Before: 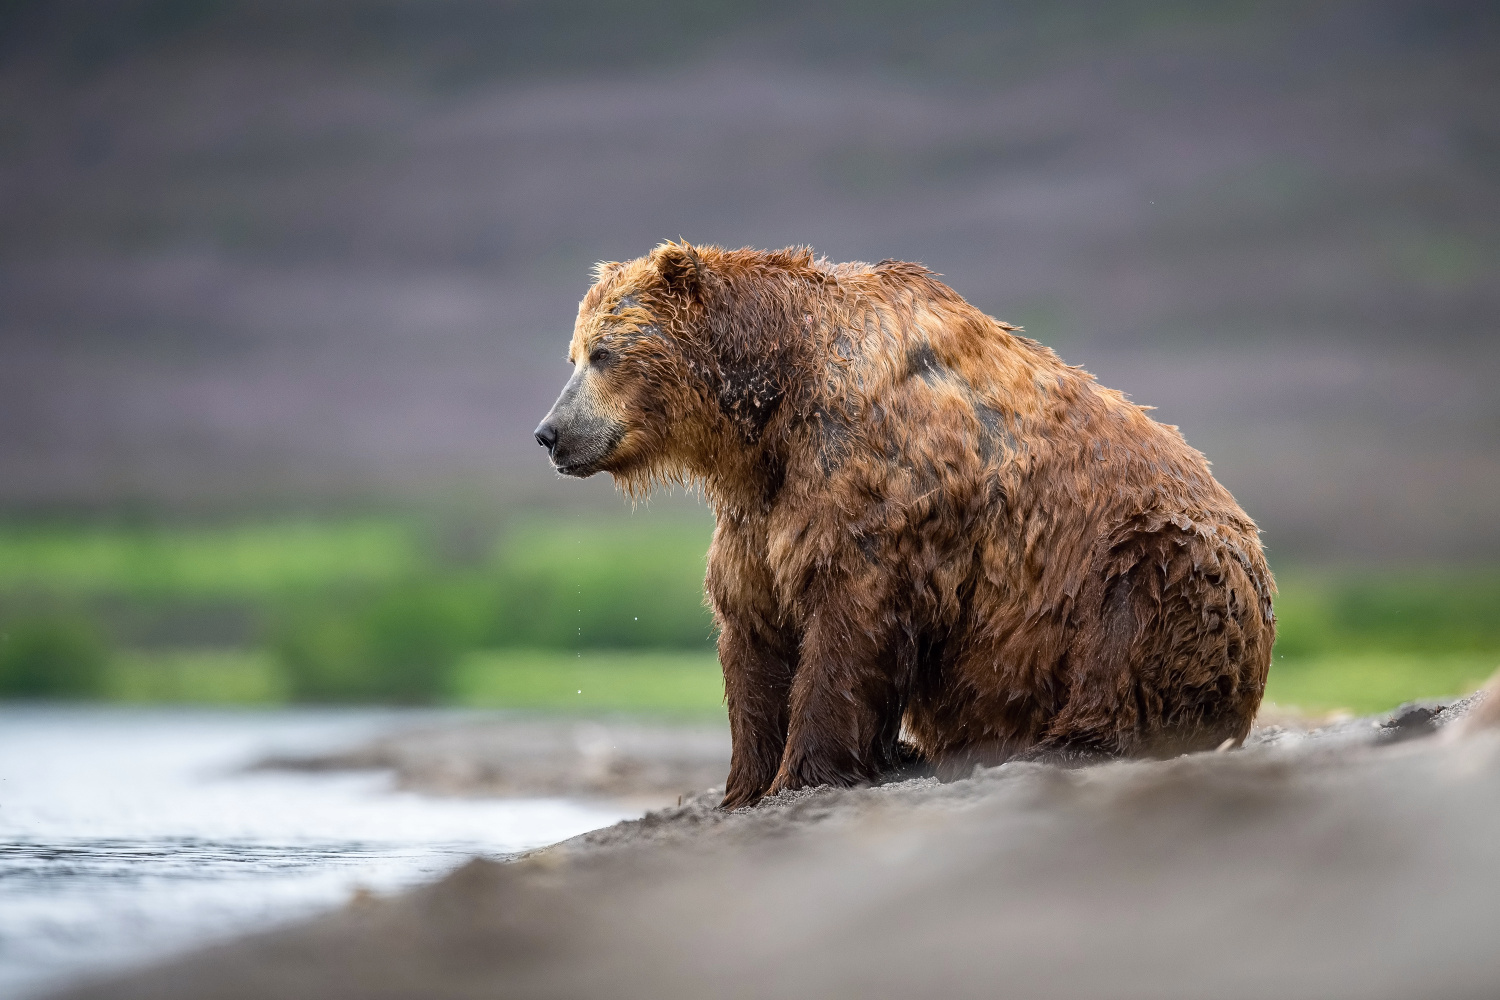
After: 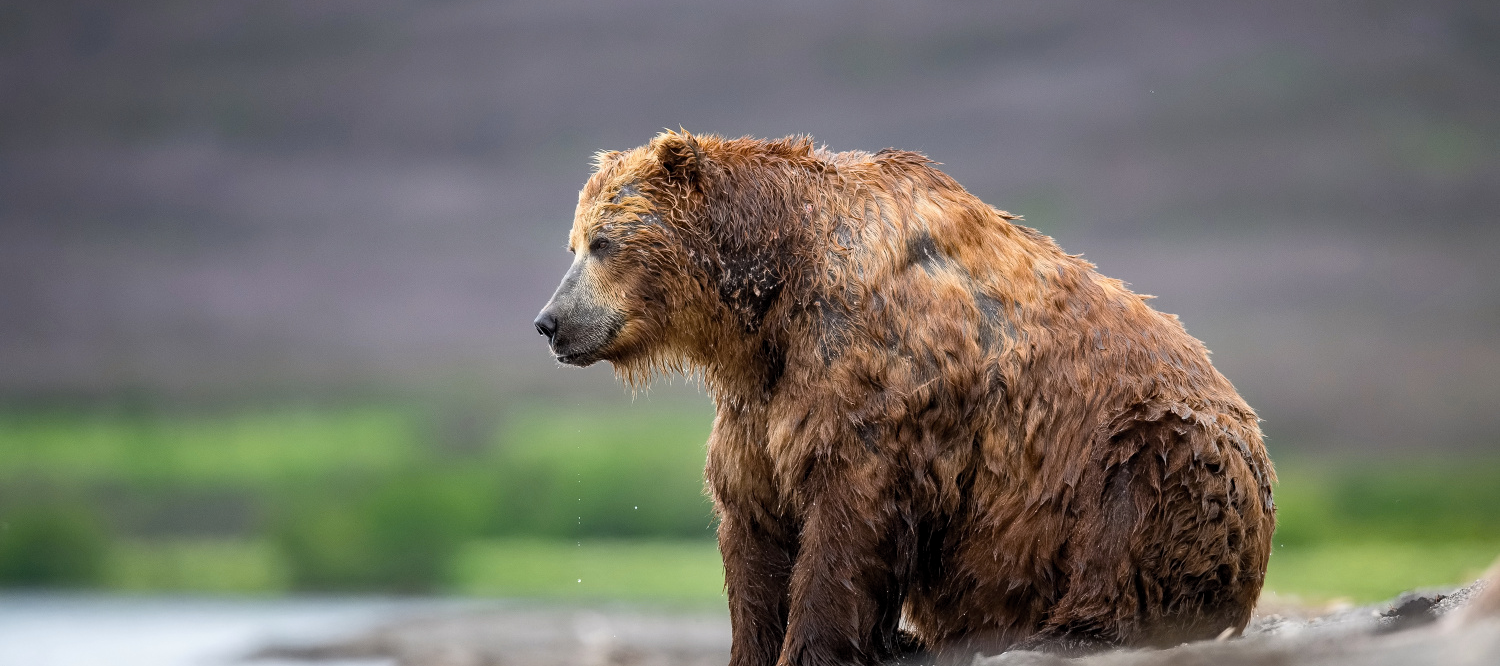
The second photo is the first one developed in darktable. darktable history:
crop: top 11.166%, bottom 22.168%
levels: levels [0.016, 0.5, 0.996]
exposure: compensate highlight preservation false
